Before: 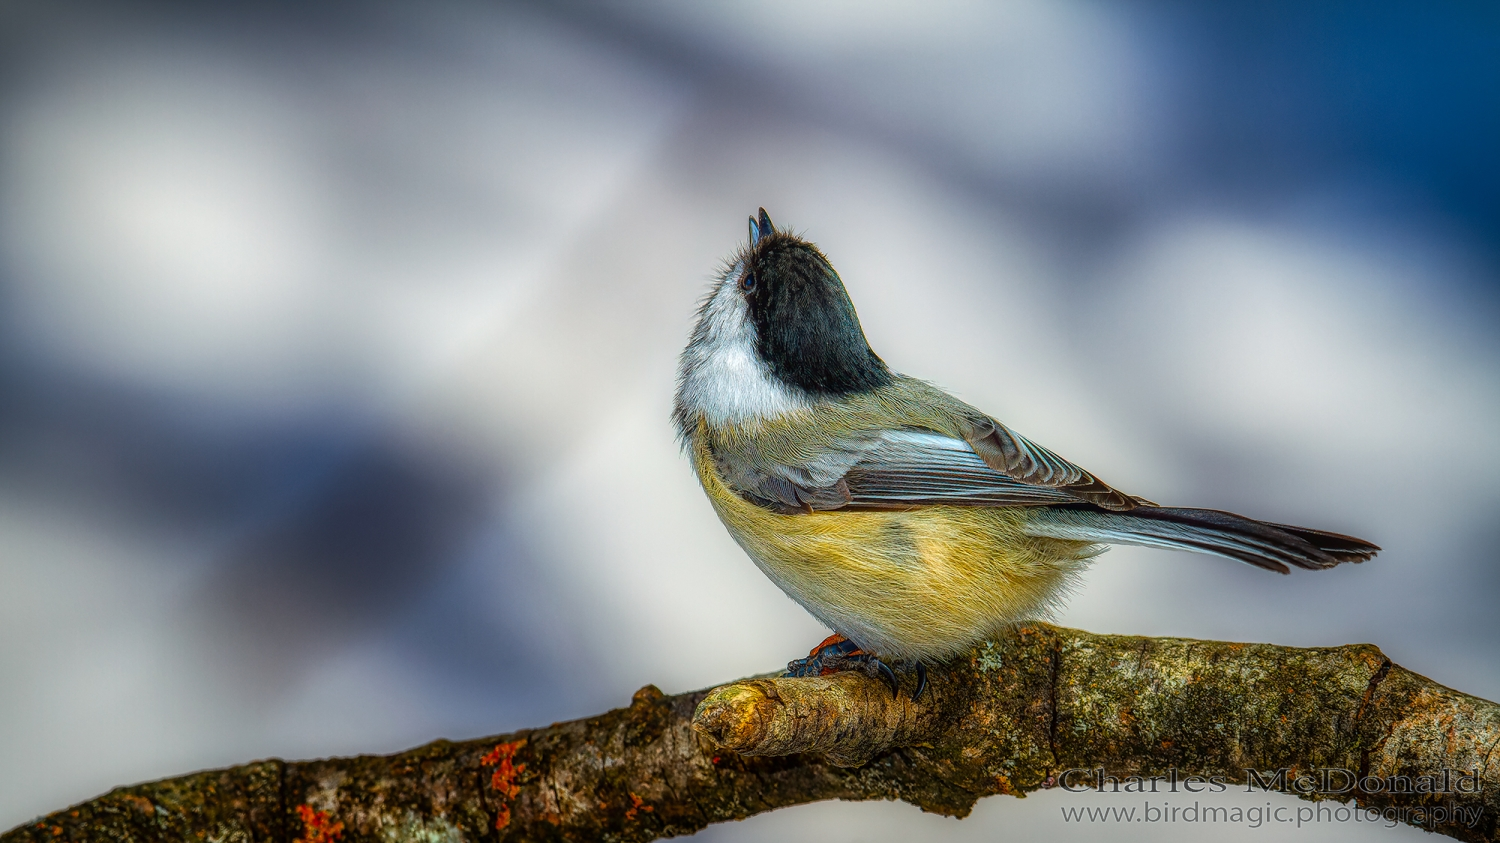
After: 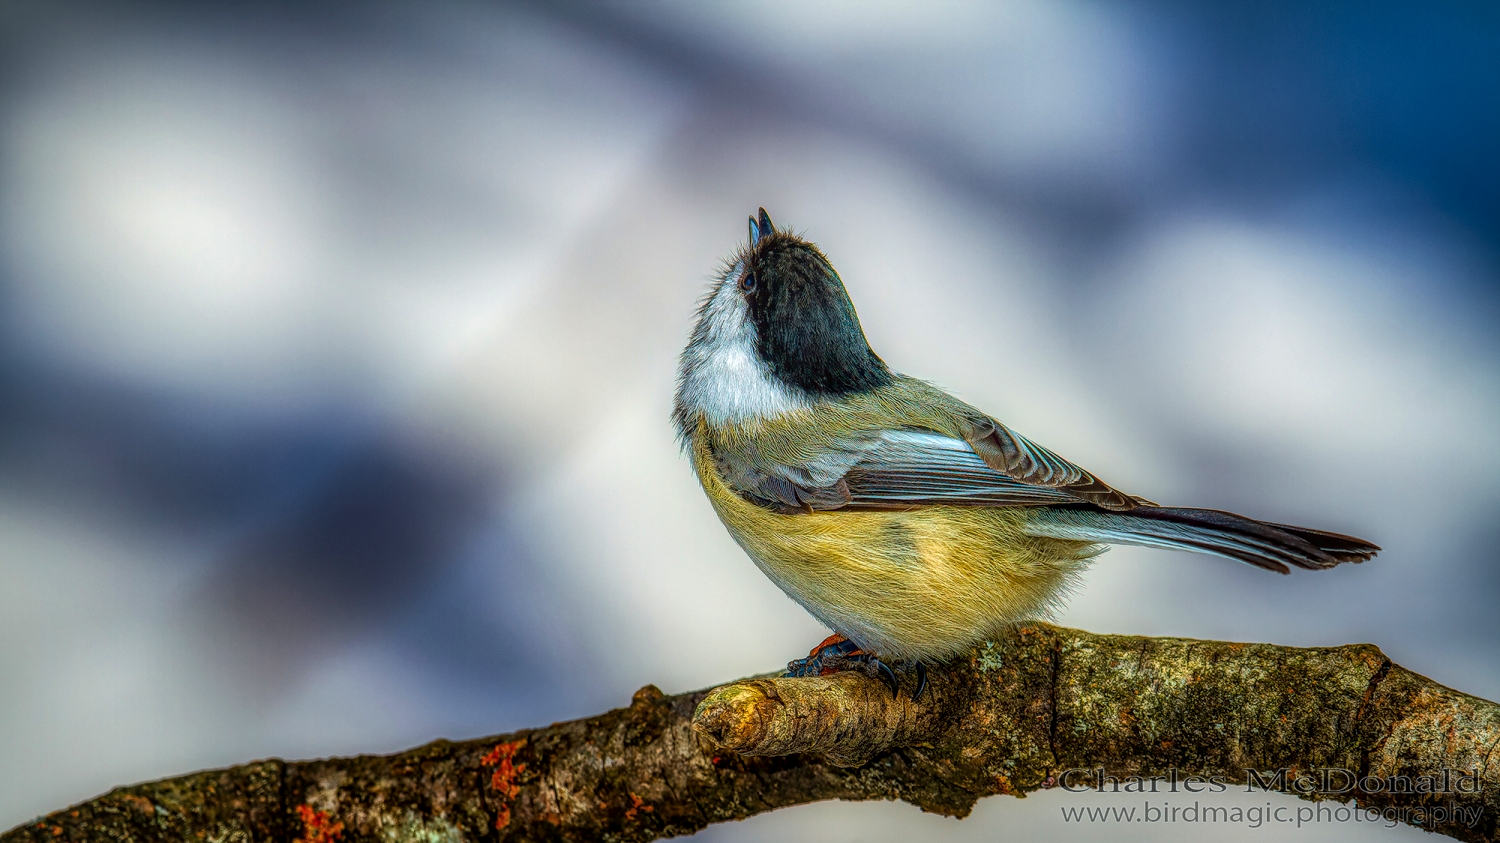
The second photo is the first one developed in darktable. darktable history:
local contrast: on, module defaults
velvia: strength 27.57%
